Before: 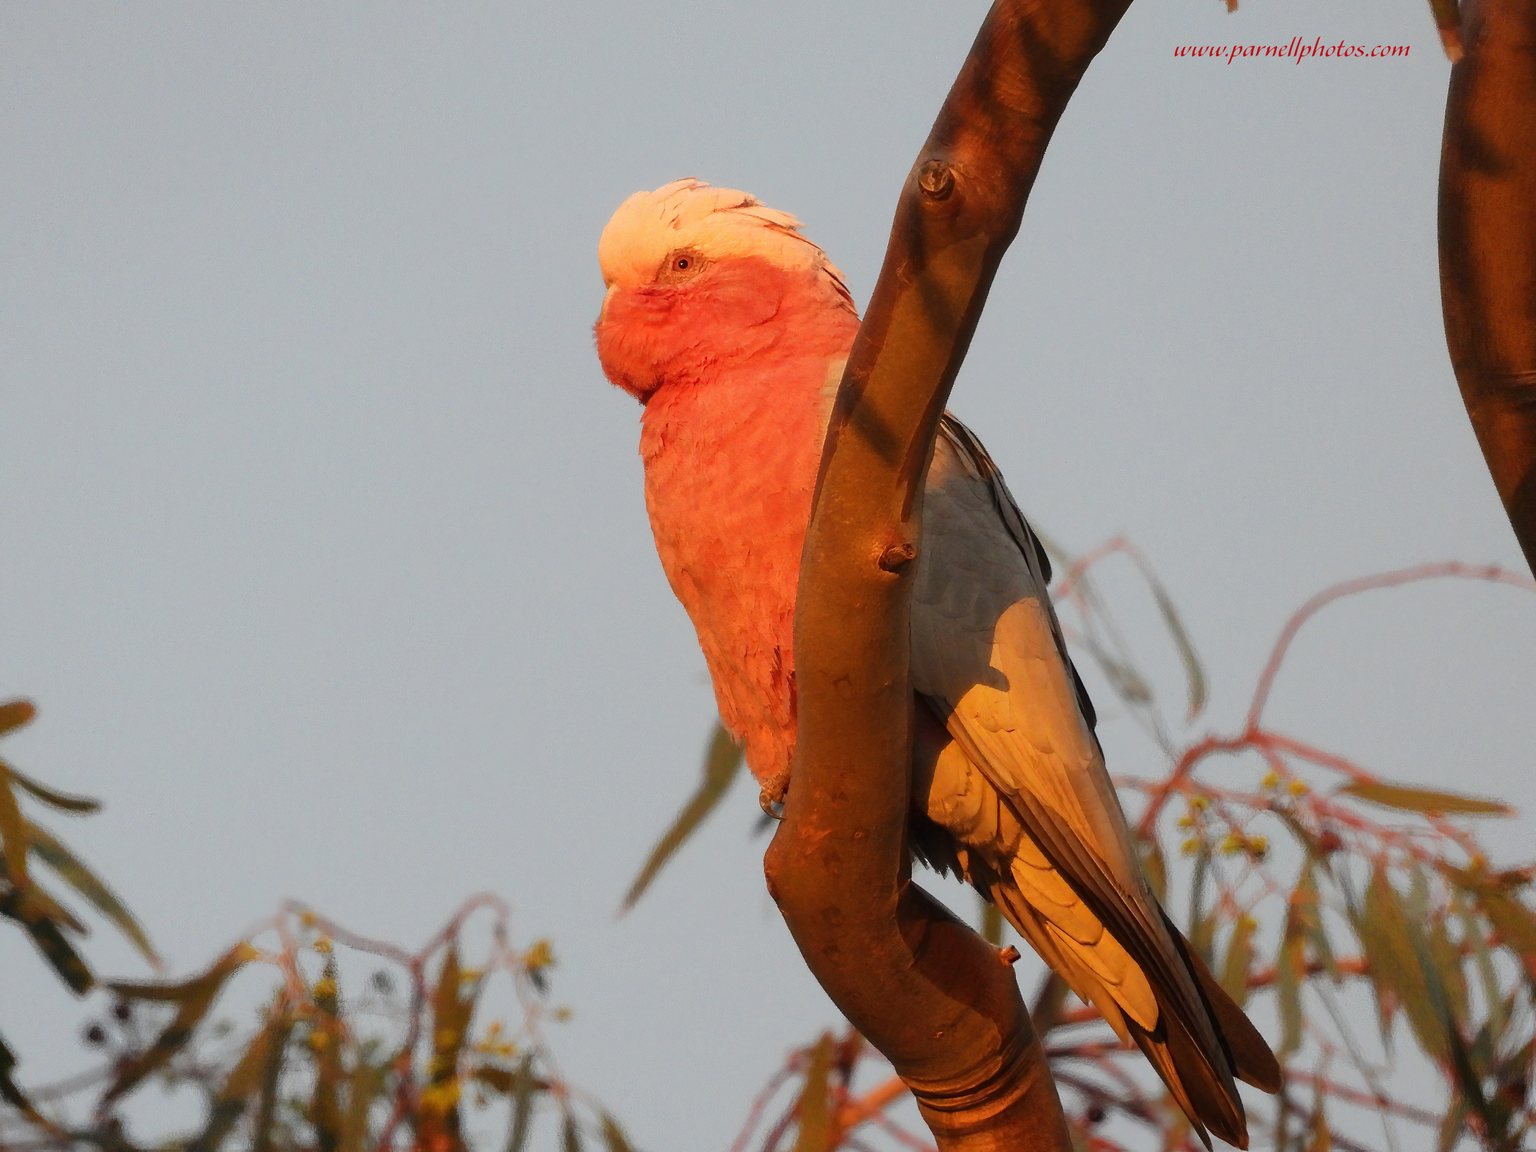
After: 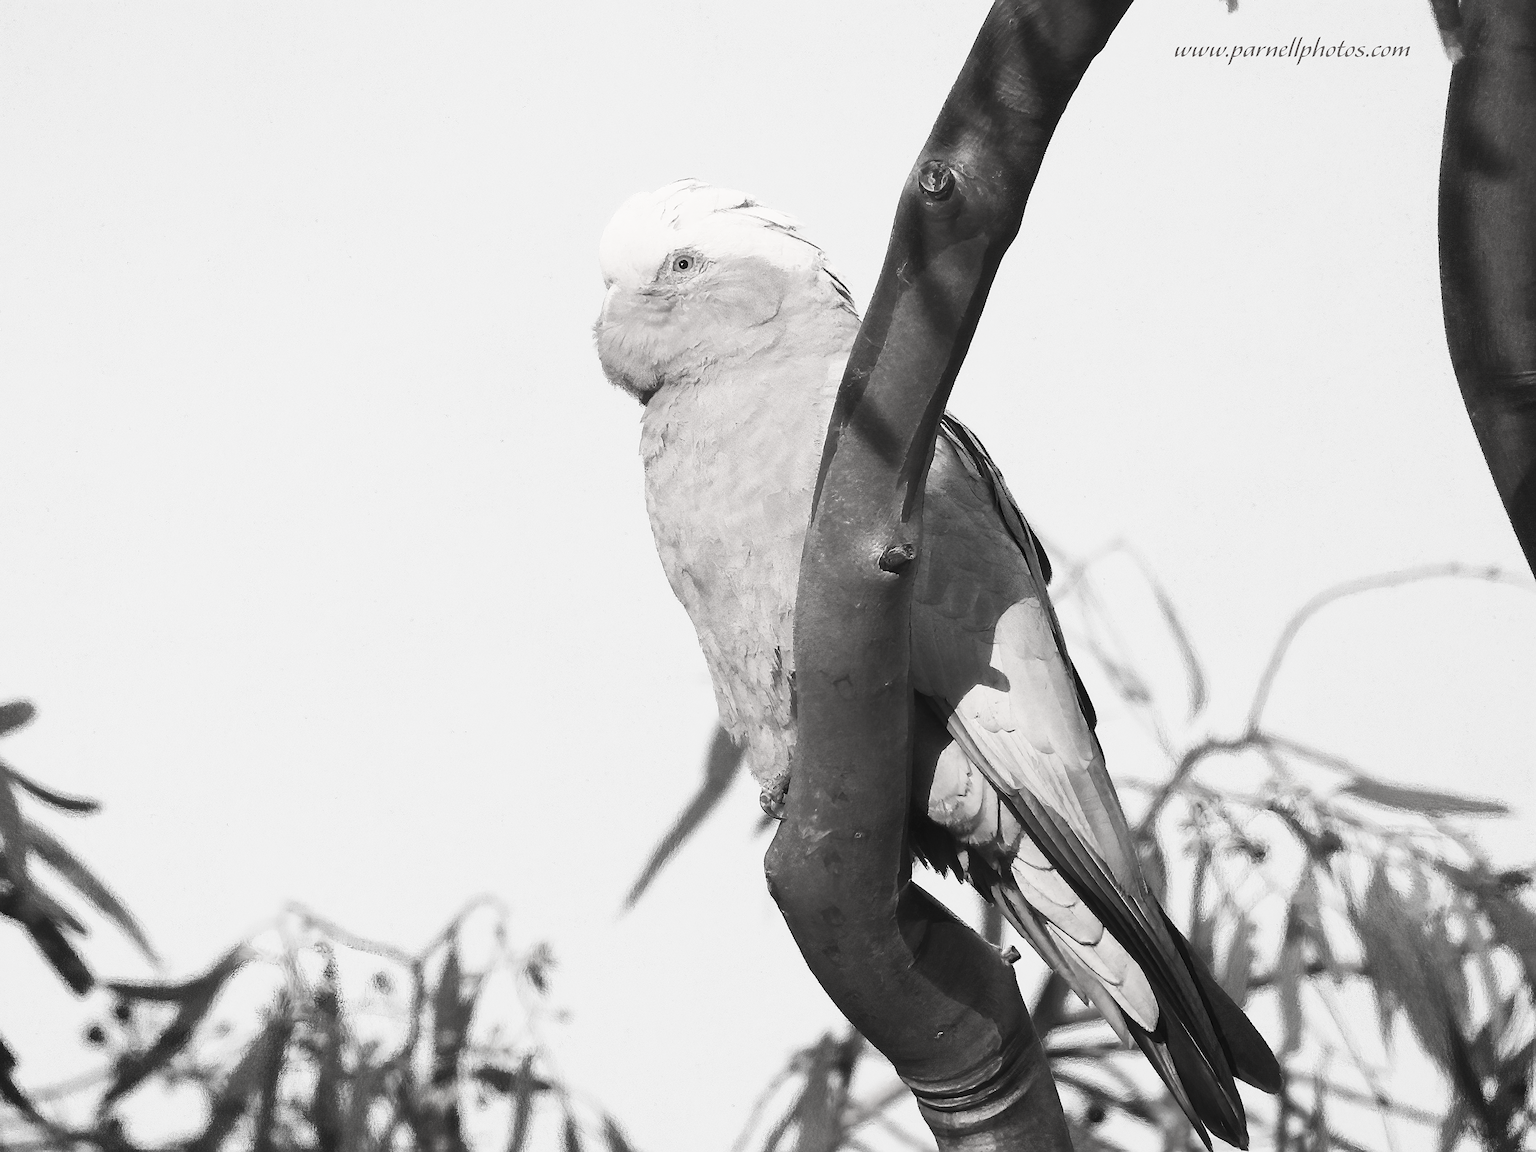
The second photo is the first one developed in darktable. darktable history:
contrast brightness saturation: contrast 0.542, brightness 0.467, saturation -0.982
sharpen: radius 2.555, amount 0.643
